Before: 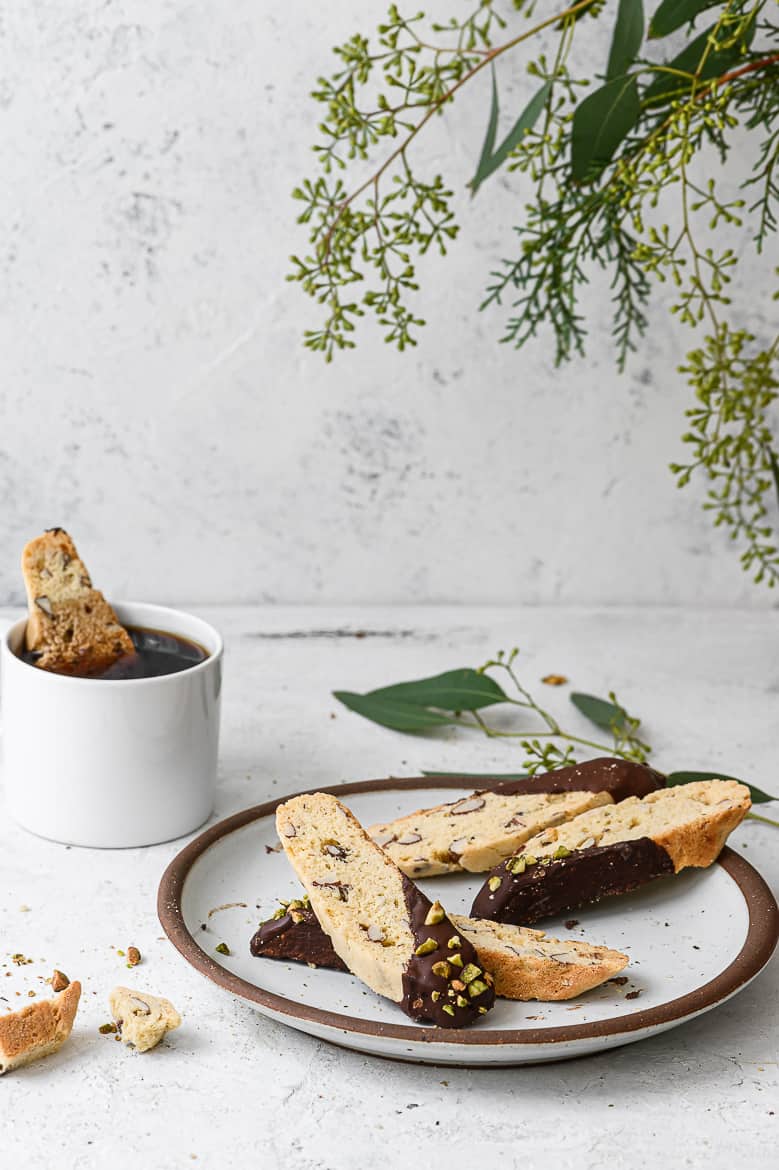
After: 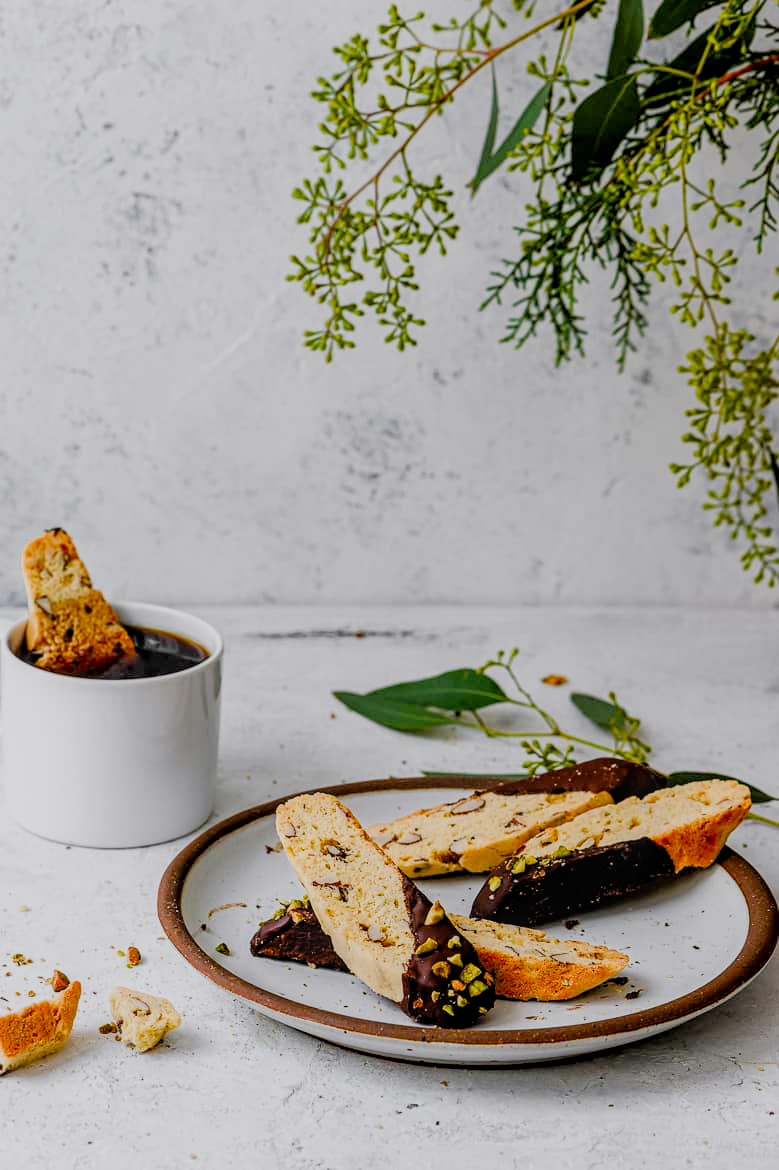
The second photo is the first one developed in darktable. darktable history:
color balance: lift [1, 1.001, 0.999, 1.001], gamma [1, 1.004, 1.007, 0.993], gain [1, 0.991, 0.987, 1.013], contrast 10%, output saturation 120%
local contrast: on, module defaults
filmic rgb: black relative exposure -4.4 EV, white relative exposure 5 EV, threshold 3 EV, hardness 2.23, latitude 40.06%, contrast 1.15, highlights saturation mix 10%, shadows ↔ highlights balance 1.04%, preserve chrominance RGB euclidean norm (legacy), color science v4 (2020), enable highlight reconstruction true
